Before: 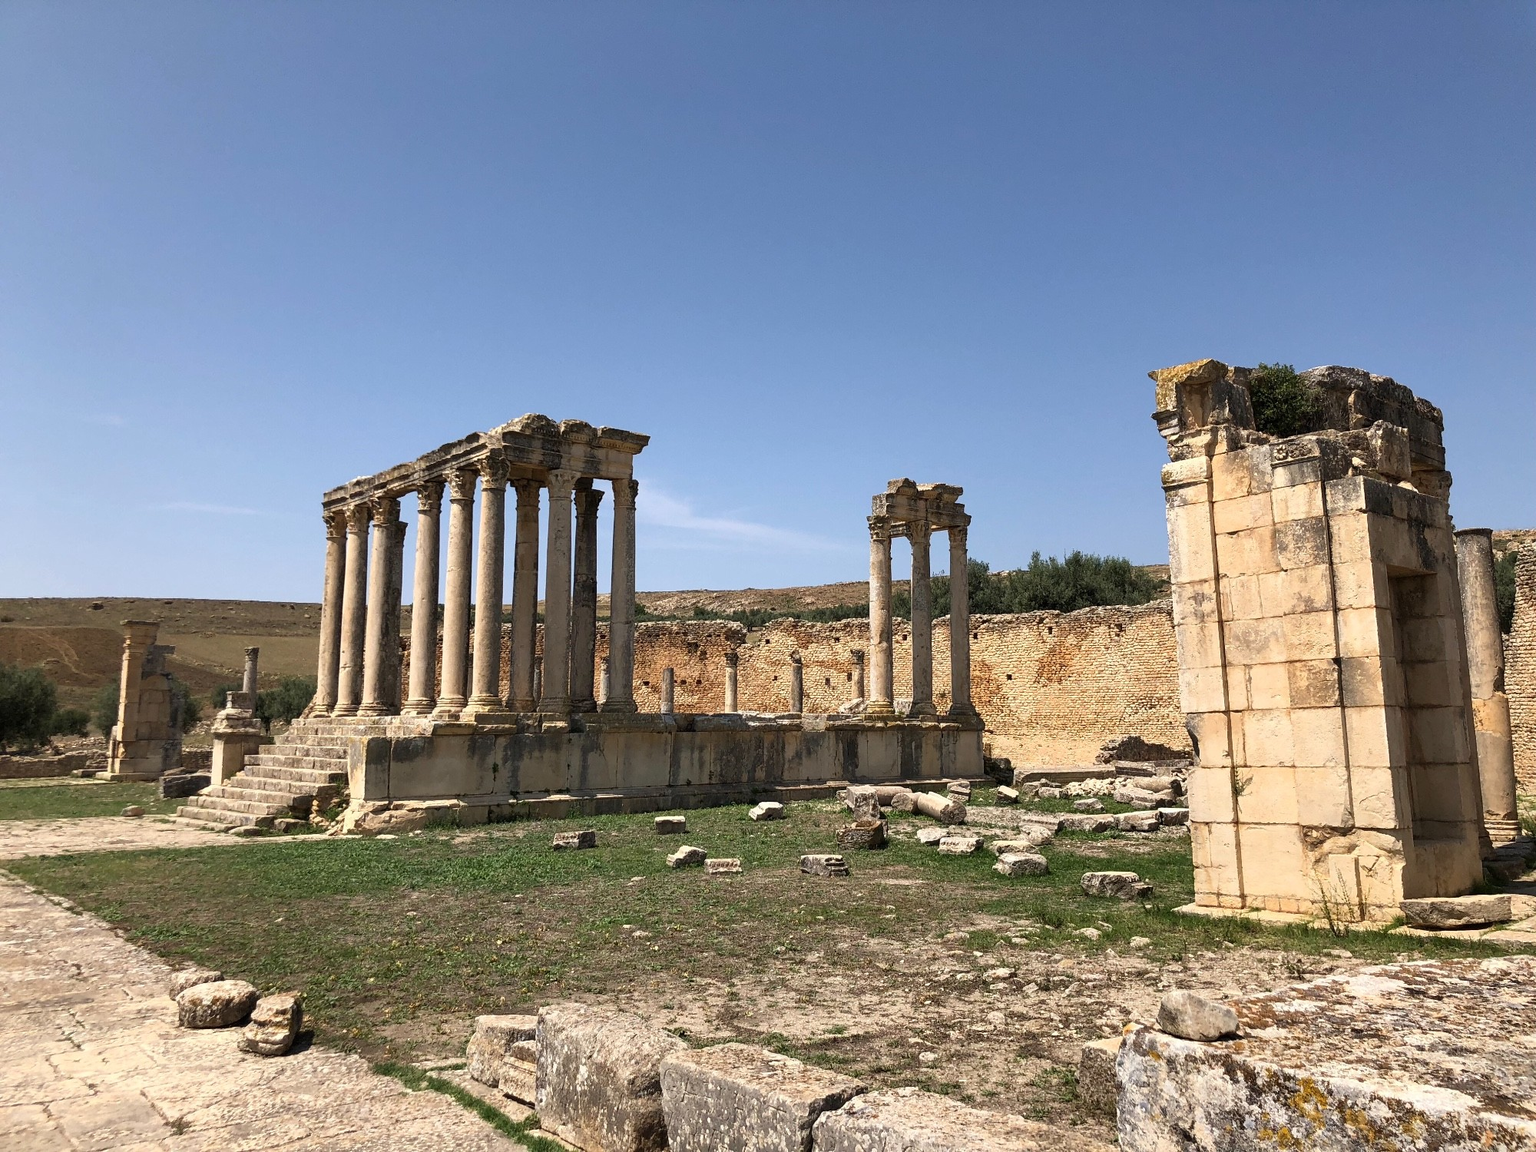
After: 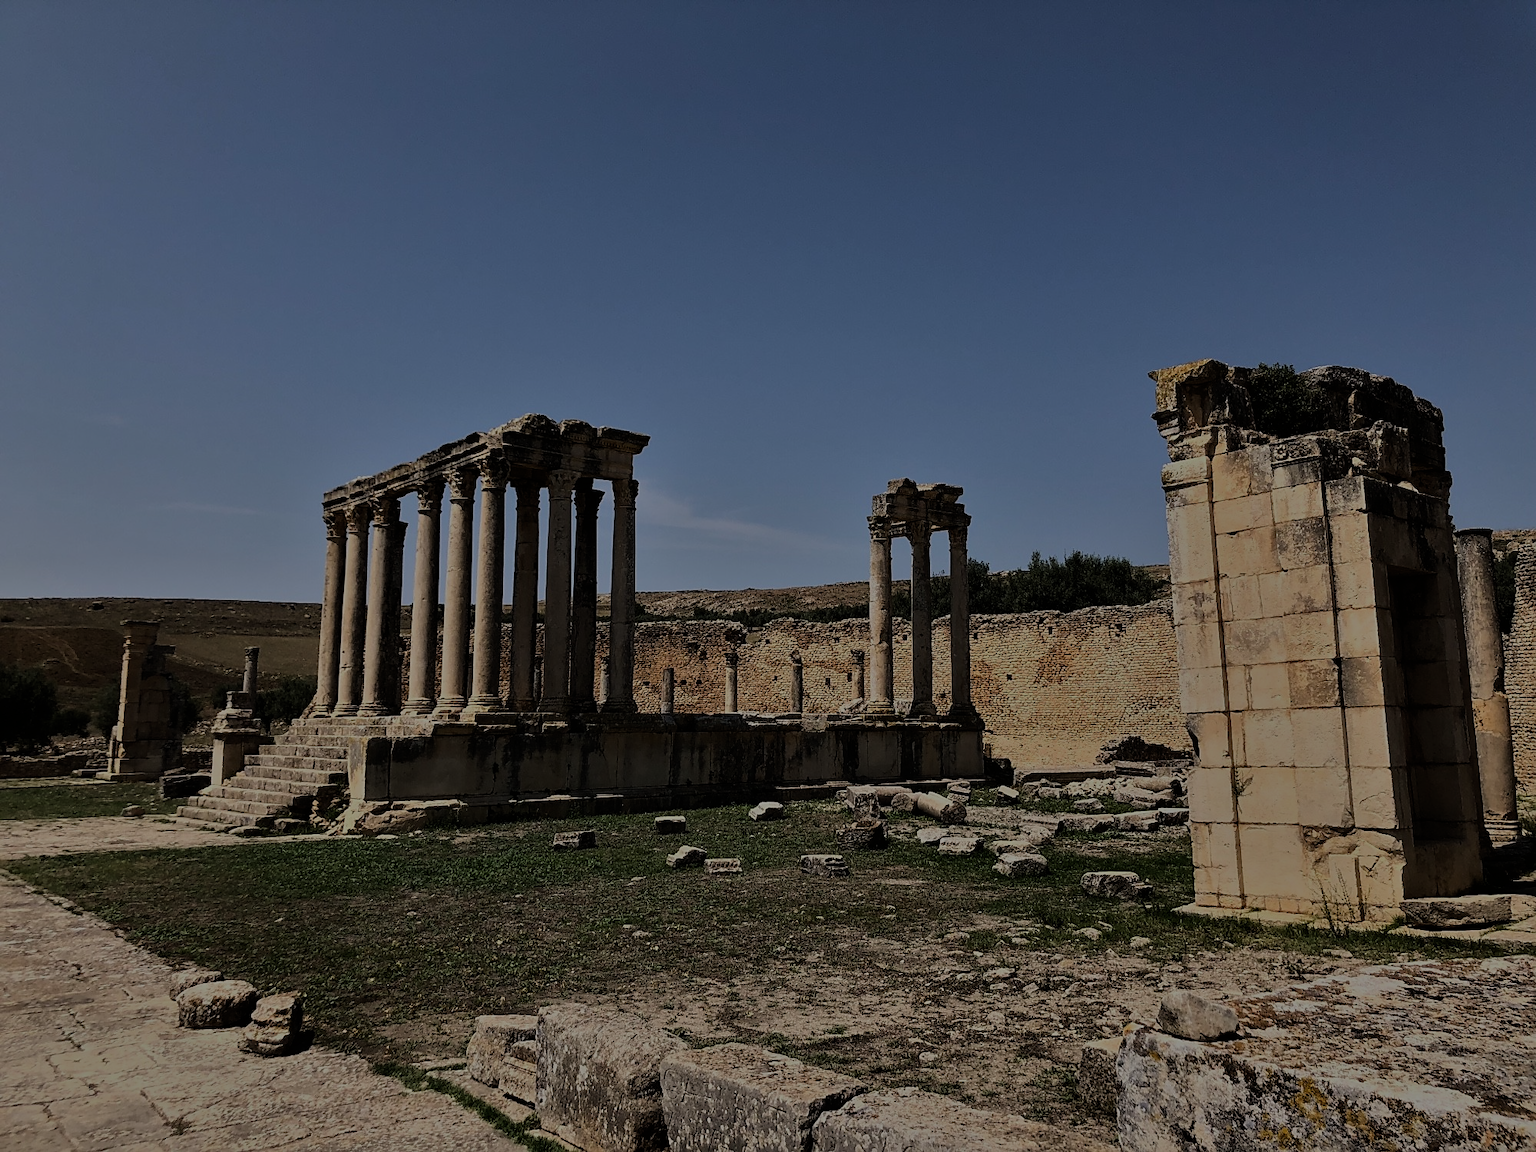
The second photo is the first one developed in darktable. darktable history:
sharpen: radius 1.825, amount 0.4, threshold 1.241
filmic rgb: black relative exposure -7.65 EV, white relative exposure 4.56 EV, threshold 6 EV, hardness 3.61, contrast 1.059, enable highlight reconstruction true
tone equalizer: -8 EV -1.98 EV, -7 EV -1.99 EV, -6 EV -1.97 EV, -5 EV -1.98 EV, -4 EV -1.99 EV, -3 EV -1.98 EV, -2 EV -1.99 EV, -1 EV -1.62 EV, +0 EV -2 EV
